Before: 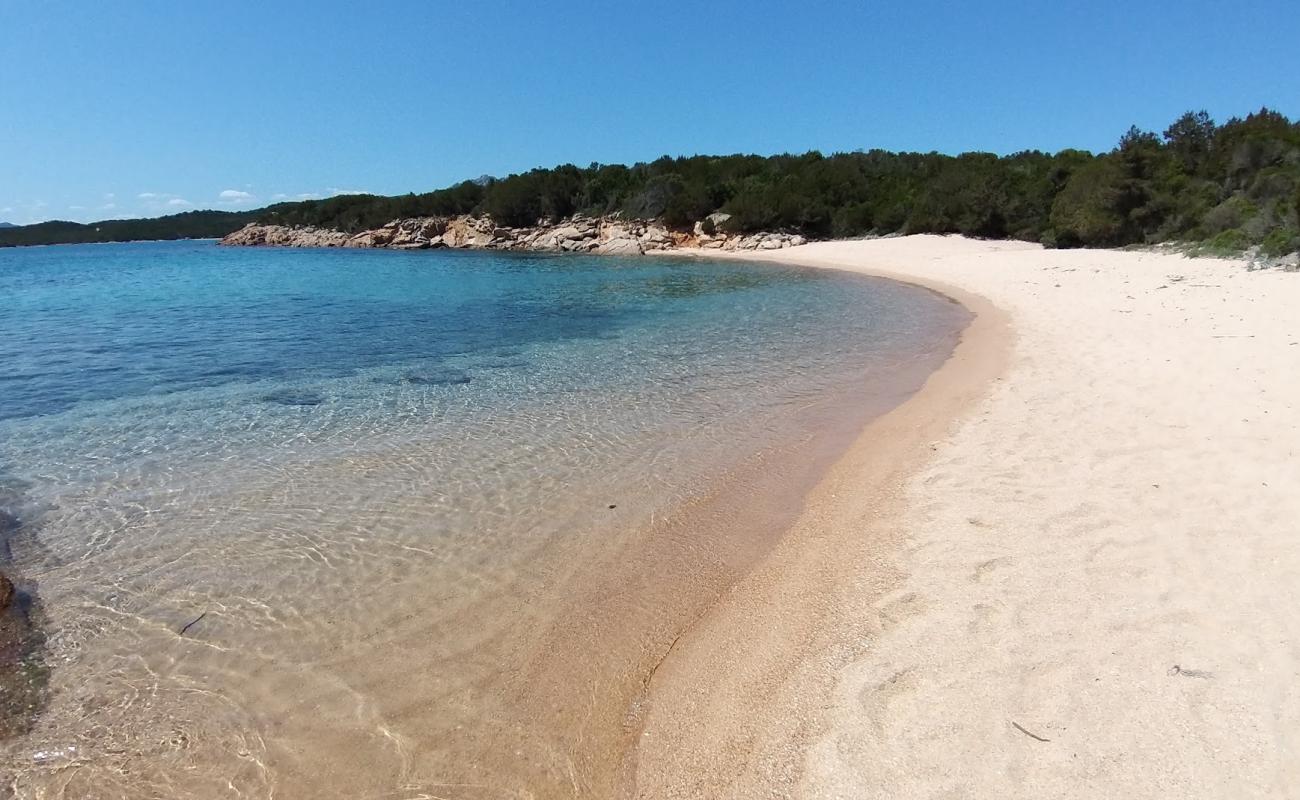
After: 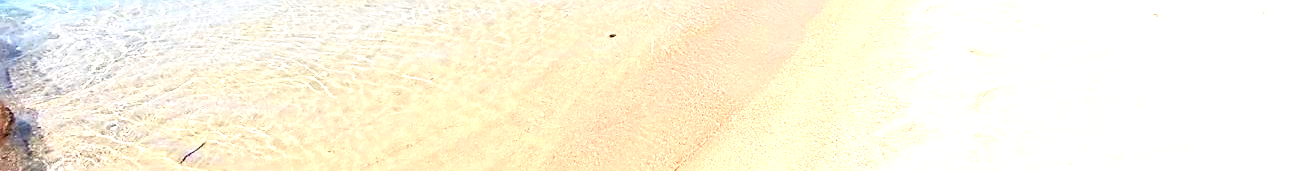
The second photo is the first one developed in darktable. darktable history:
exposure: black level correction 0, exposure 1.466 EV, compensate exposure bias true, compensate highlight preservation false
tone curve: curves: ch0 [(0, 0) (0.051, 0.027) (0.096, 0.071) (0.219, 0.248) (0.428, 0.52) (0.596, 0.713) (0.727, 0.823) (0.859, 0.924) (1, 1)]; ch1 [(0, 0) (0.1, 0.038) (0.318, 0.221) (0.413, 0.325) (0.443, 0.412) (0.483, 0.474) (0.503, 0.501) (0.516, 0.515) (0.548, 0.575) (0.561, 0.596) (0.594, 0.647) (0.666, 0.701) (1, 1)]; ch2 [(0, 0) (0.453, 0.435) (0.479, 0.476) (0.504, 0.5) (0.52, 0.526) (0.557, 0.585) (0.583, 0.608) (0.824, 0.815) (1, 1)], color space Lab, independent channels, preserve colors none
crop and rotate: top 58.975%, bottom 19.644%
sharpen: on, module defaults
